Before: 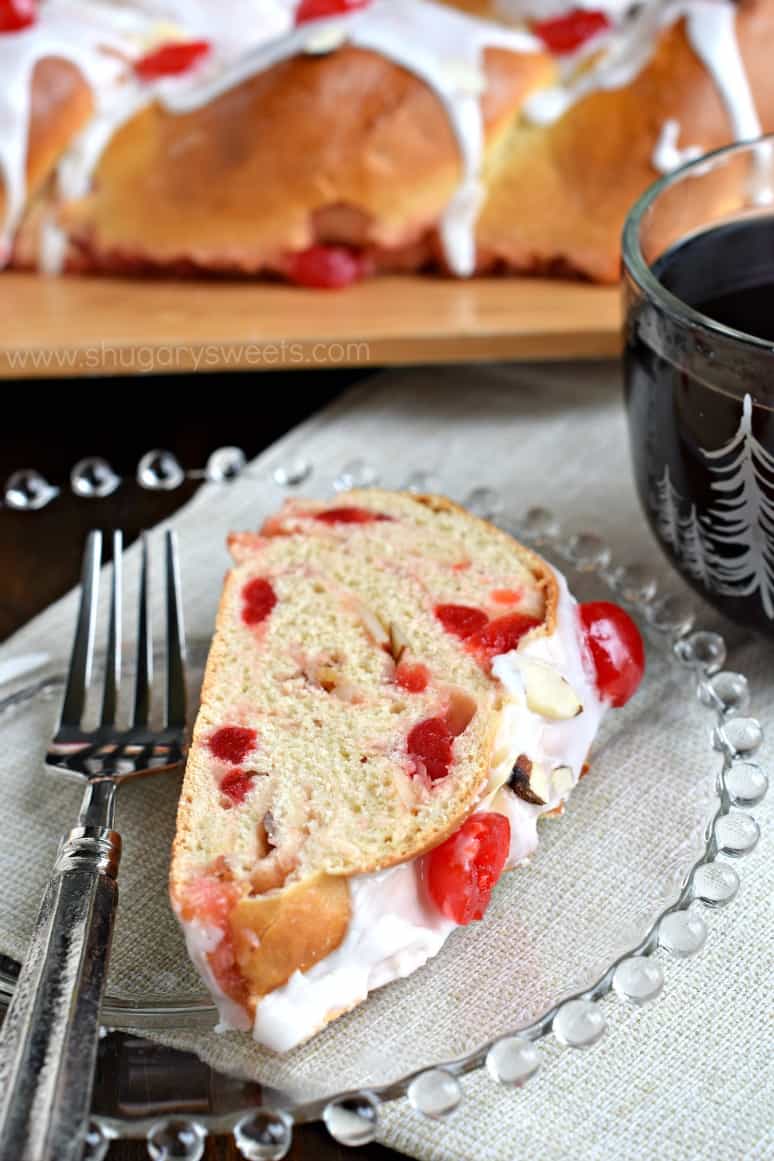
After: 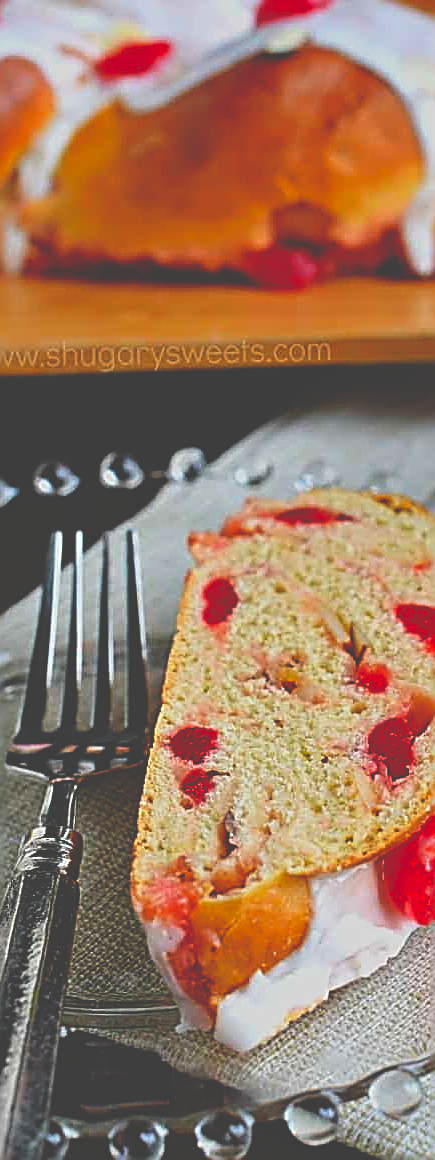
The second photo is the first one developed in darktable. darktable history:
color balance rgb: linear chroma grading › global chroma 6.48%, perceptual saturation grading › global saturation 12.96%, global vibrance 6.02%
exposure: black level correction -0.015, compensate highlight preservation false
base curve: curves: ch0 [(0, 0.02) (0.083, 0.036) (1, 1)], preserve colors none
sharpen: amount 1.861
contrast brightness saturation: contrast -0.28
crop: left 5.114%, right 38.589%
